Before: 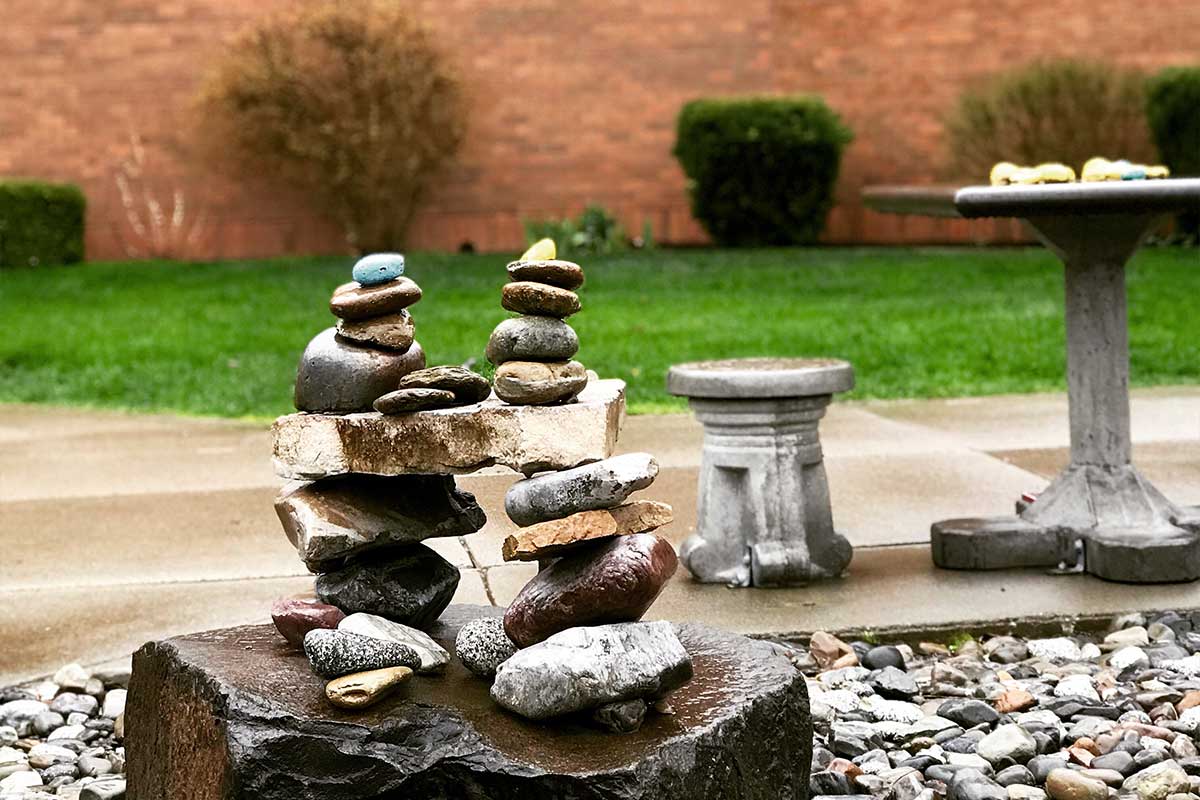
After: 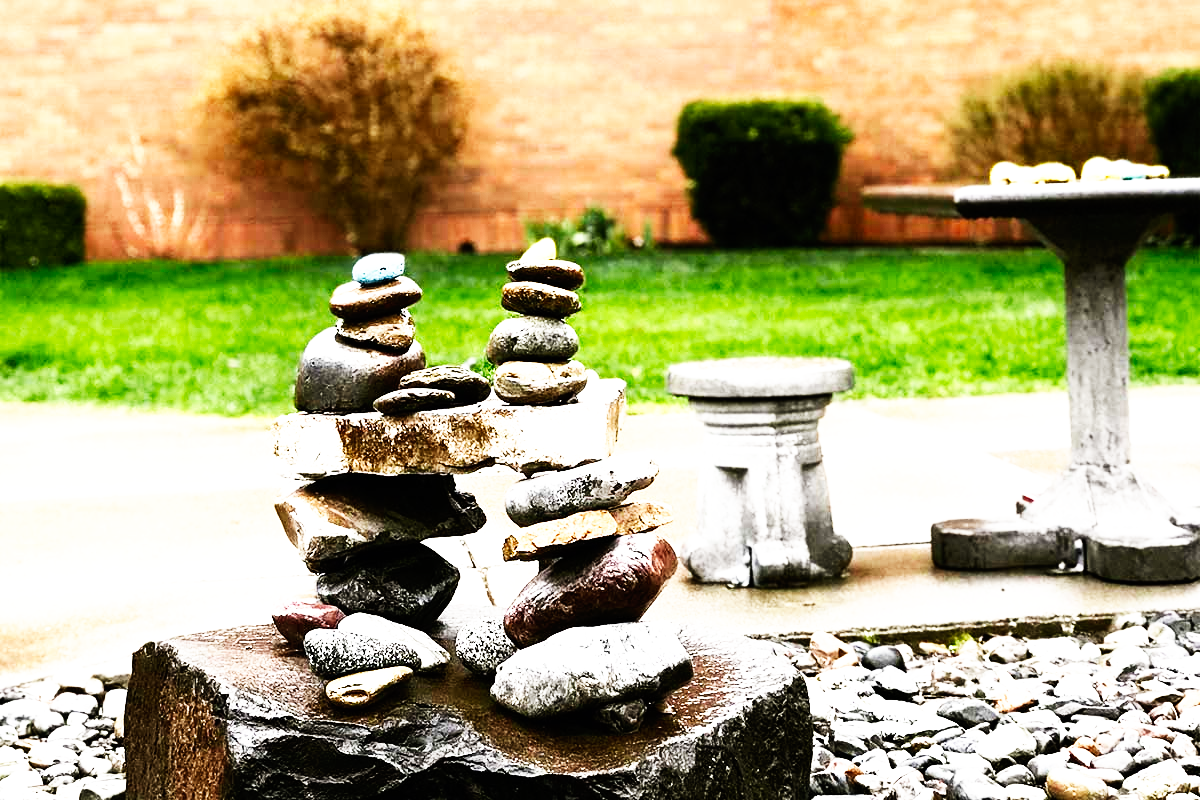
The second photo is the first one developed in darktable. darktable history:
base curve: curves: ch0 [(0, 0) (0.007, 0.004) (0.027, 0.03) (0.046, 0.07) (0.207, 0.54) (0.442, 0.872) (0.673, 0.972) (1, 1)], preserve colors none
tone equalizer: -8 EV -0.75 EV, -7 EV -0.7 EV, -6 EV -0.6 EV, -5 EV -0.4 EV, -3 EV 0.4 EV, -2 EV 0.6 EV, -1 EV 0.7 EV, +0 EV 0.75 EV, edges refinement/feathering 500, mask exposure compensation -1.57 EV, preserve details no
